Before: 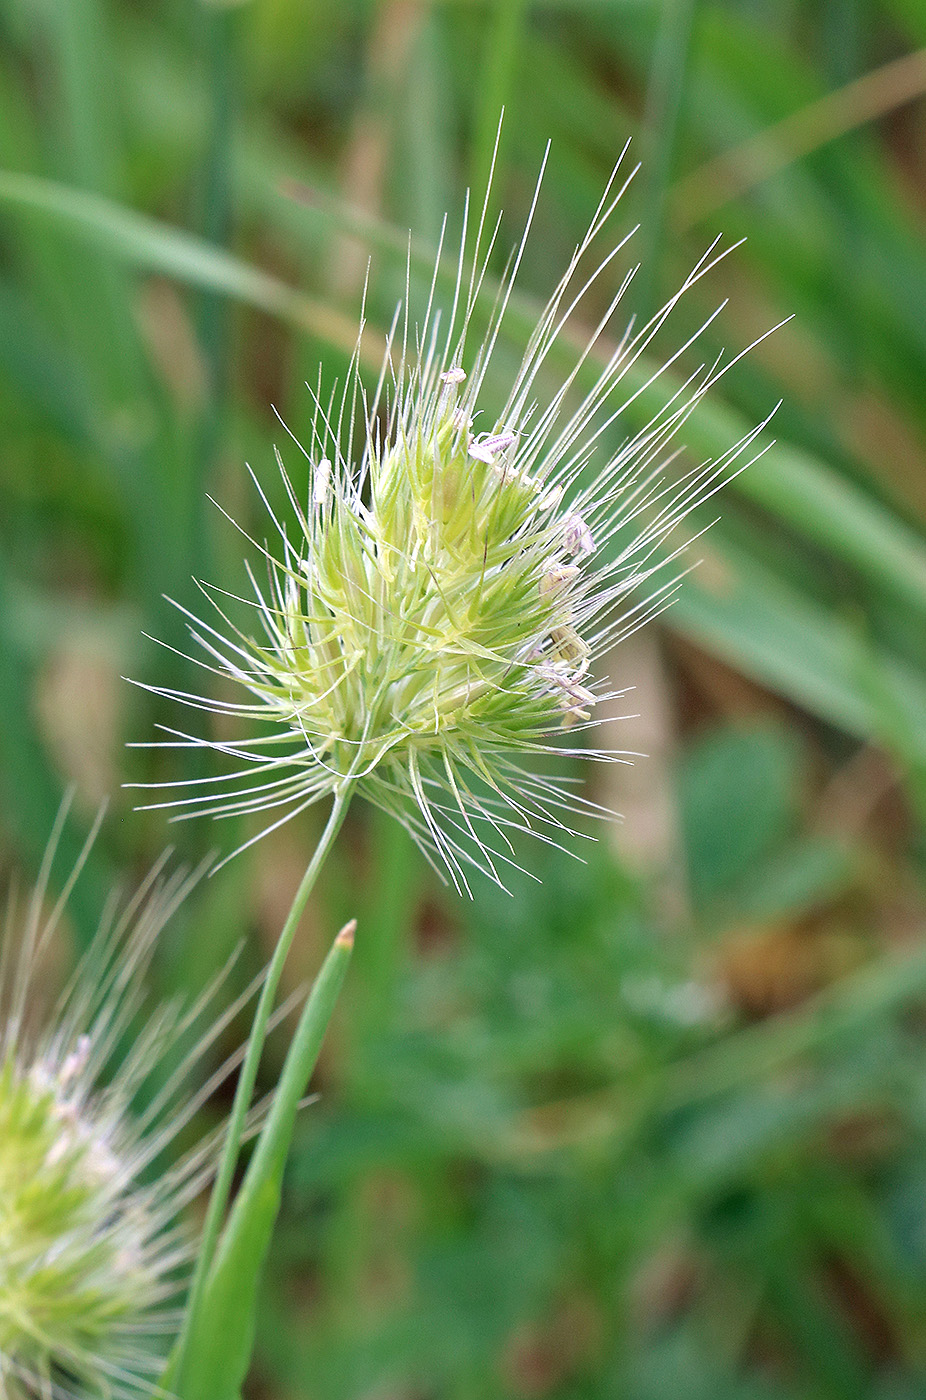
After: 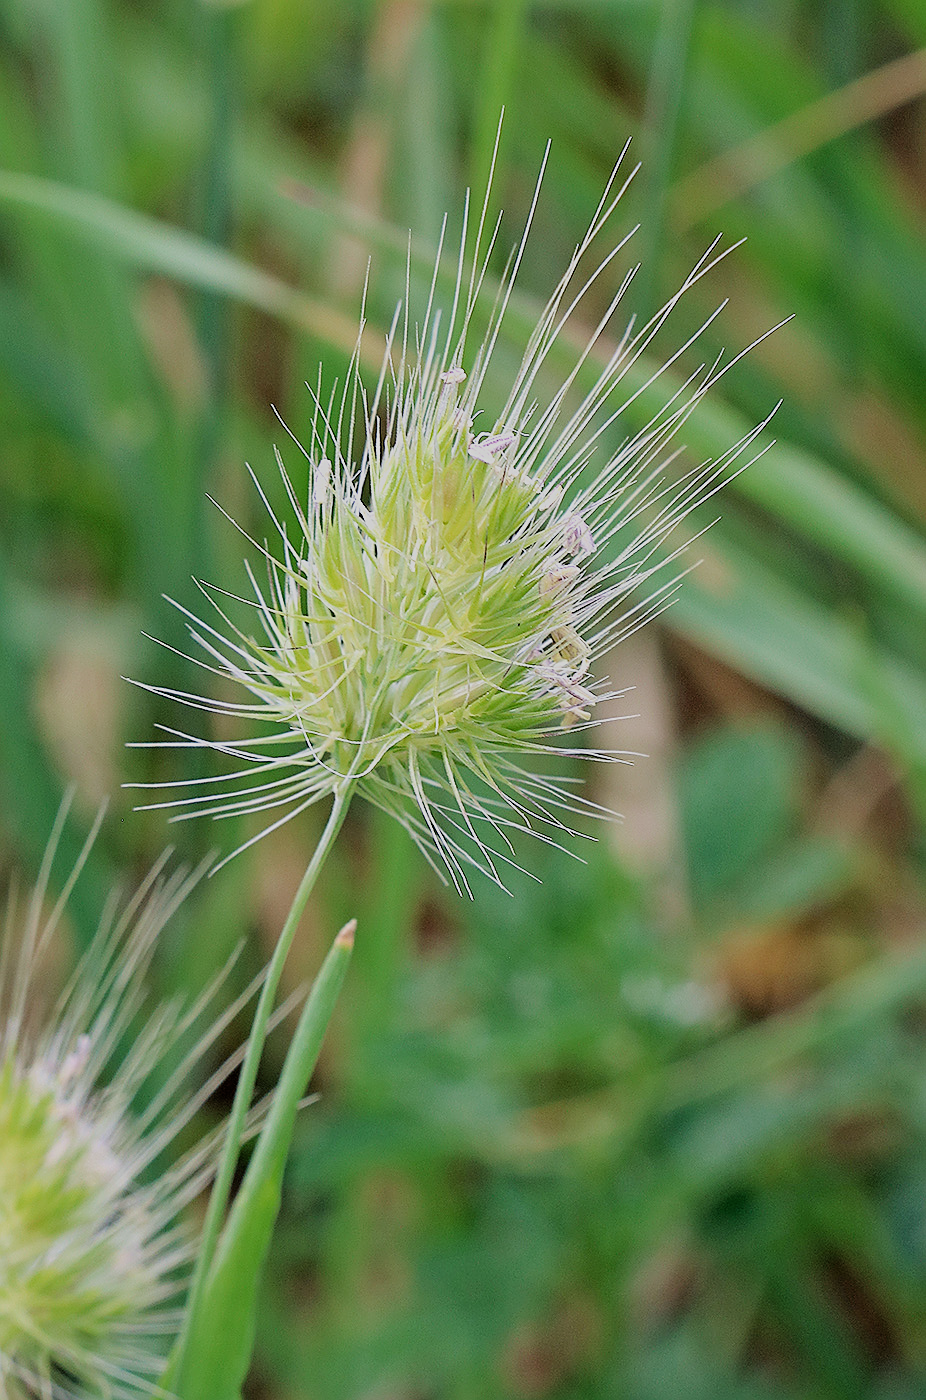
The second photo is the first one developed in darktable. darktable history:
sharpen: on, module defaults
filmic rgb: black relative exposure -7.12 EV, white relative exposure 5.34 EV, hardness 3.02
